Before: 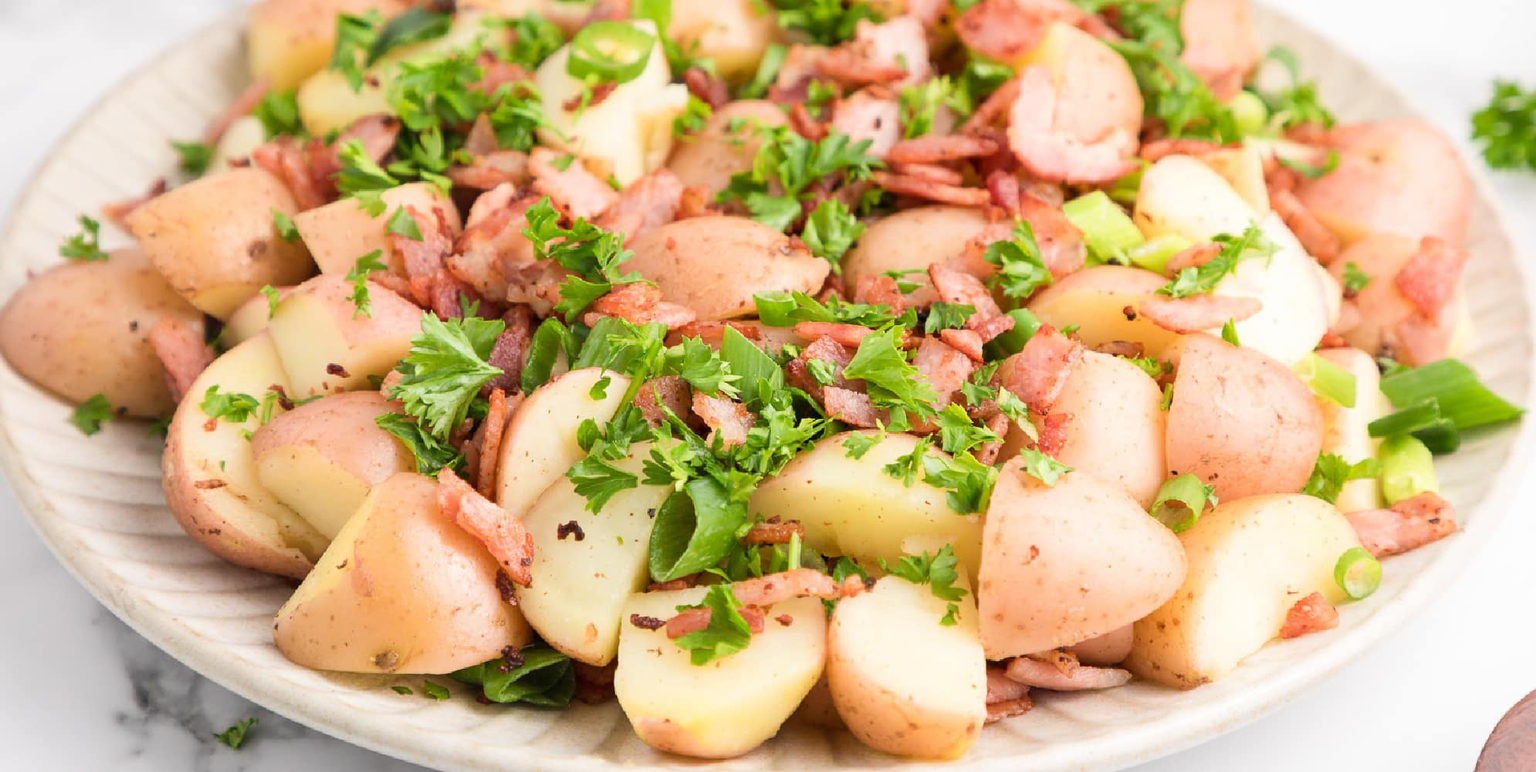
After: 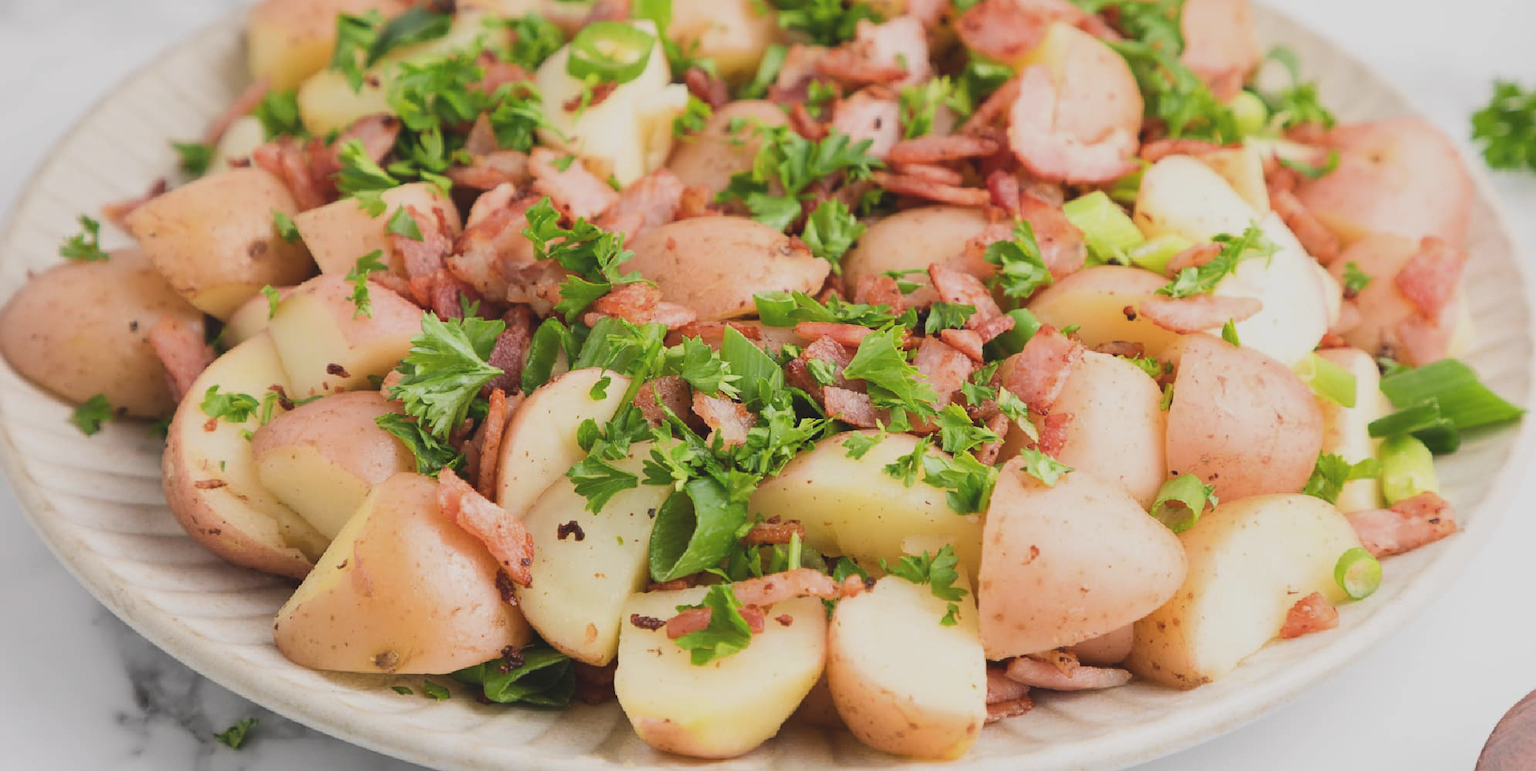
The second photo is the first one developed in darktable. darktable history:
exposure: black level correction -0.015, exposure -0.5 EV, compensate highlight preservation false
tone equalizer: on, module defaults
